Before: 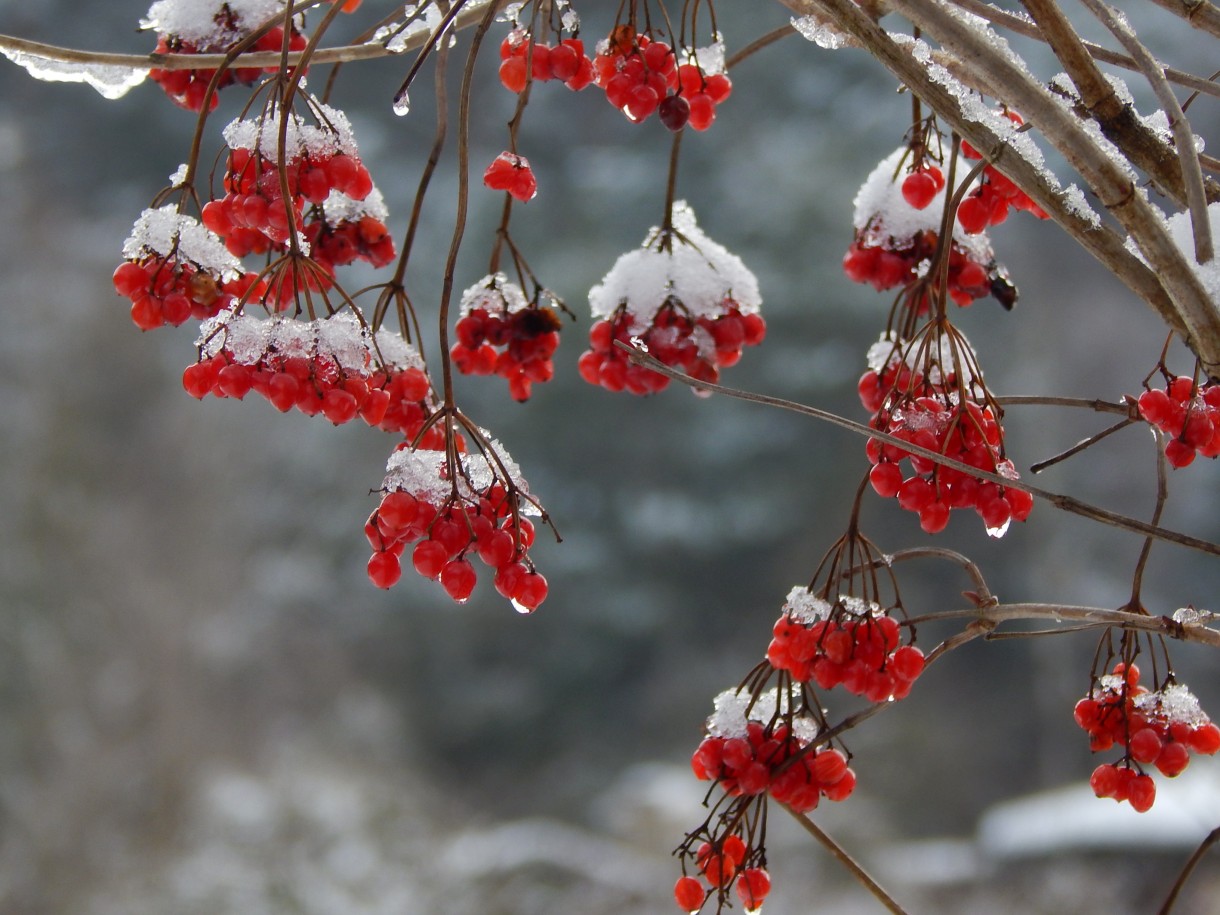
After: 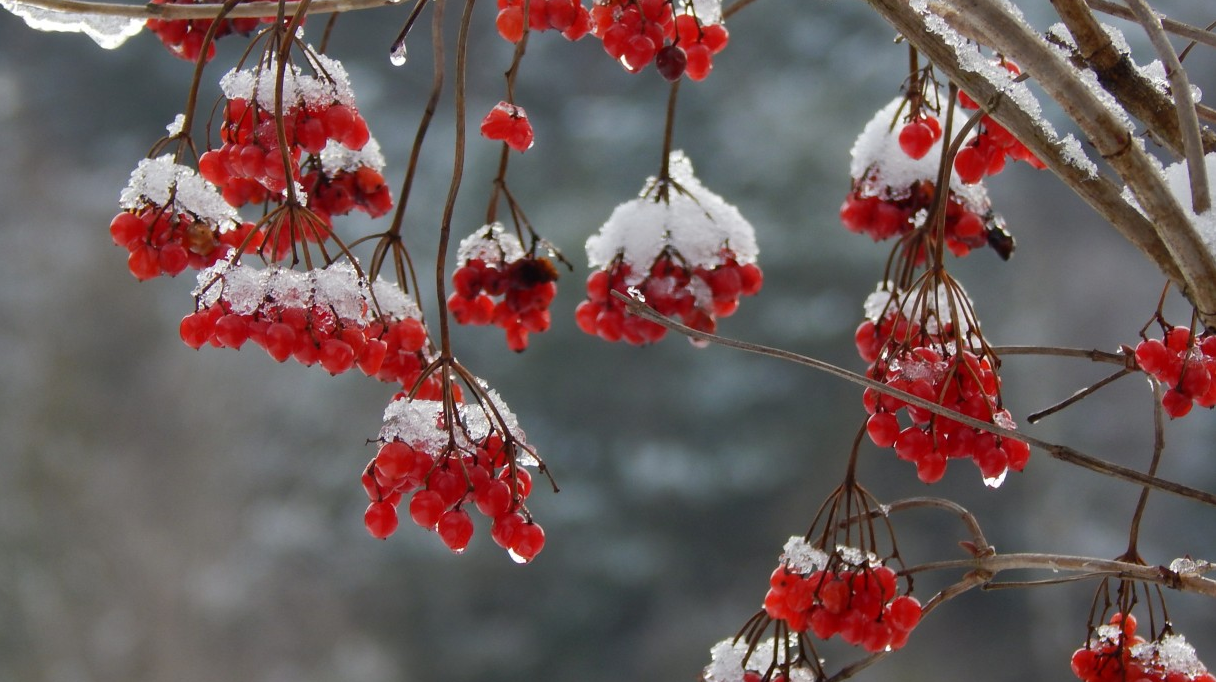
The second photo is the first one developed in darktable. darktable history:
crop: left 0.32%, top 5.541%, bottom 19.855%
